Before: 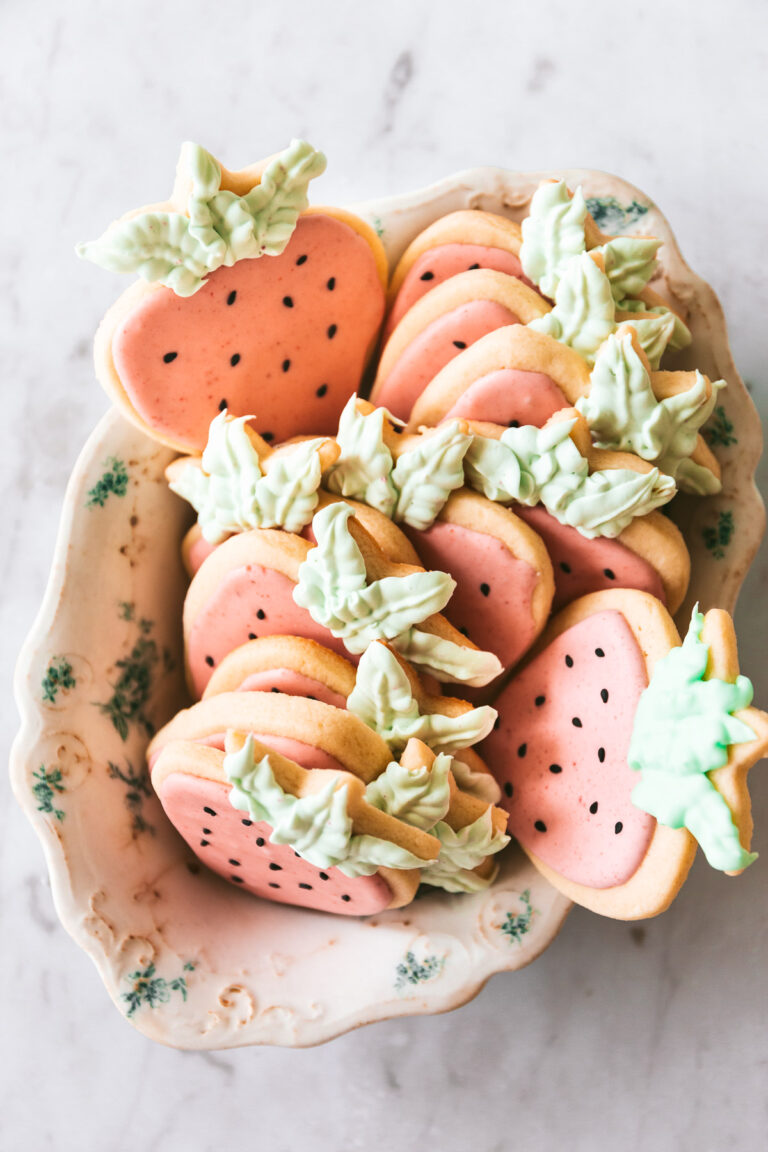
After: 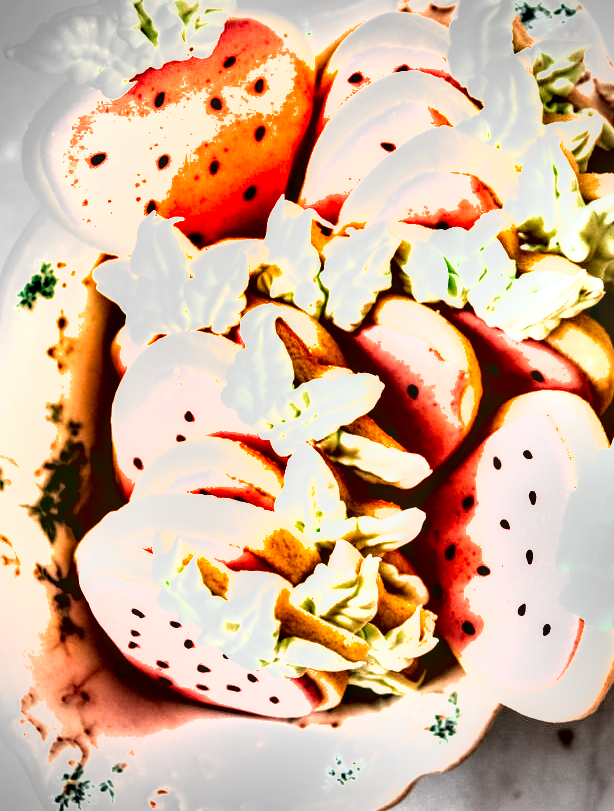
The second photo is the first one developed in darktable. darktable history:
shadows and highlights: low approximation 0.01, soften with gaussian
local contrast: detail 130%
exposure: black level correction 0, exposure 1.45 EV, compensate exposure bias true, compensate highlight preservation false
crop: left 9.433%, top 17.206%, right 10.53%, bottom 12.364%
vignetting: center (-0.032, -0.044)
